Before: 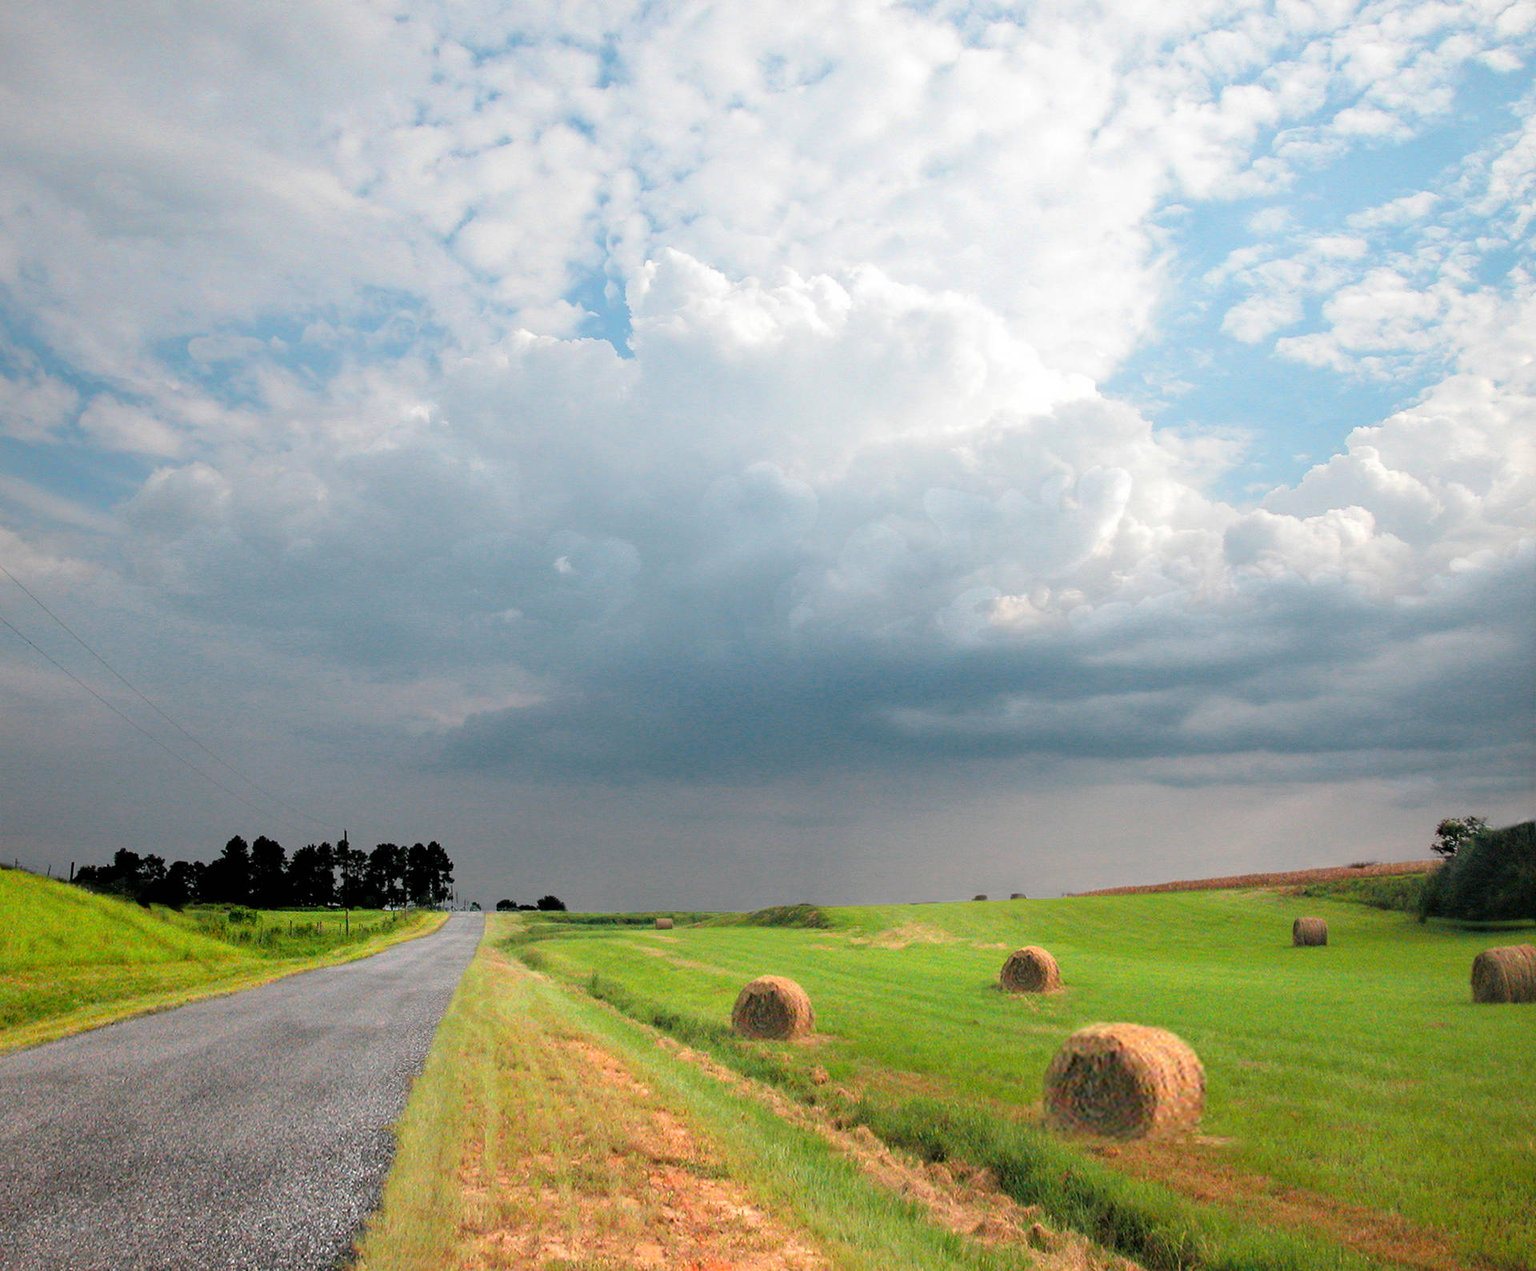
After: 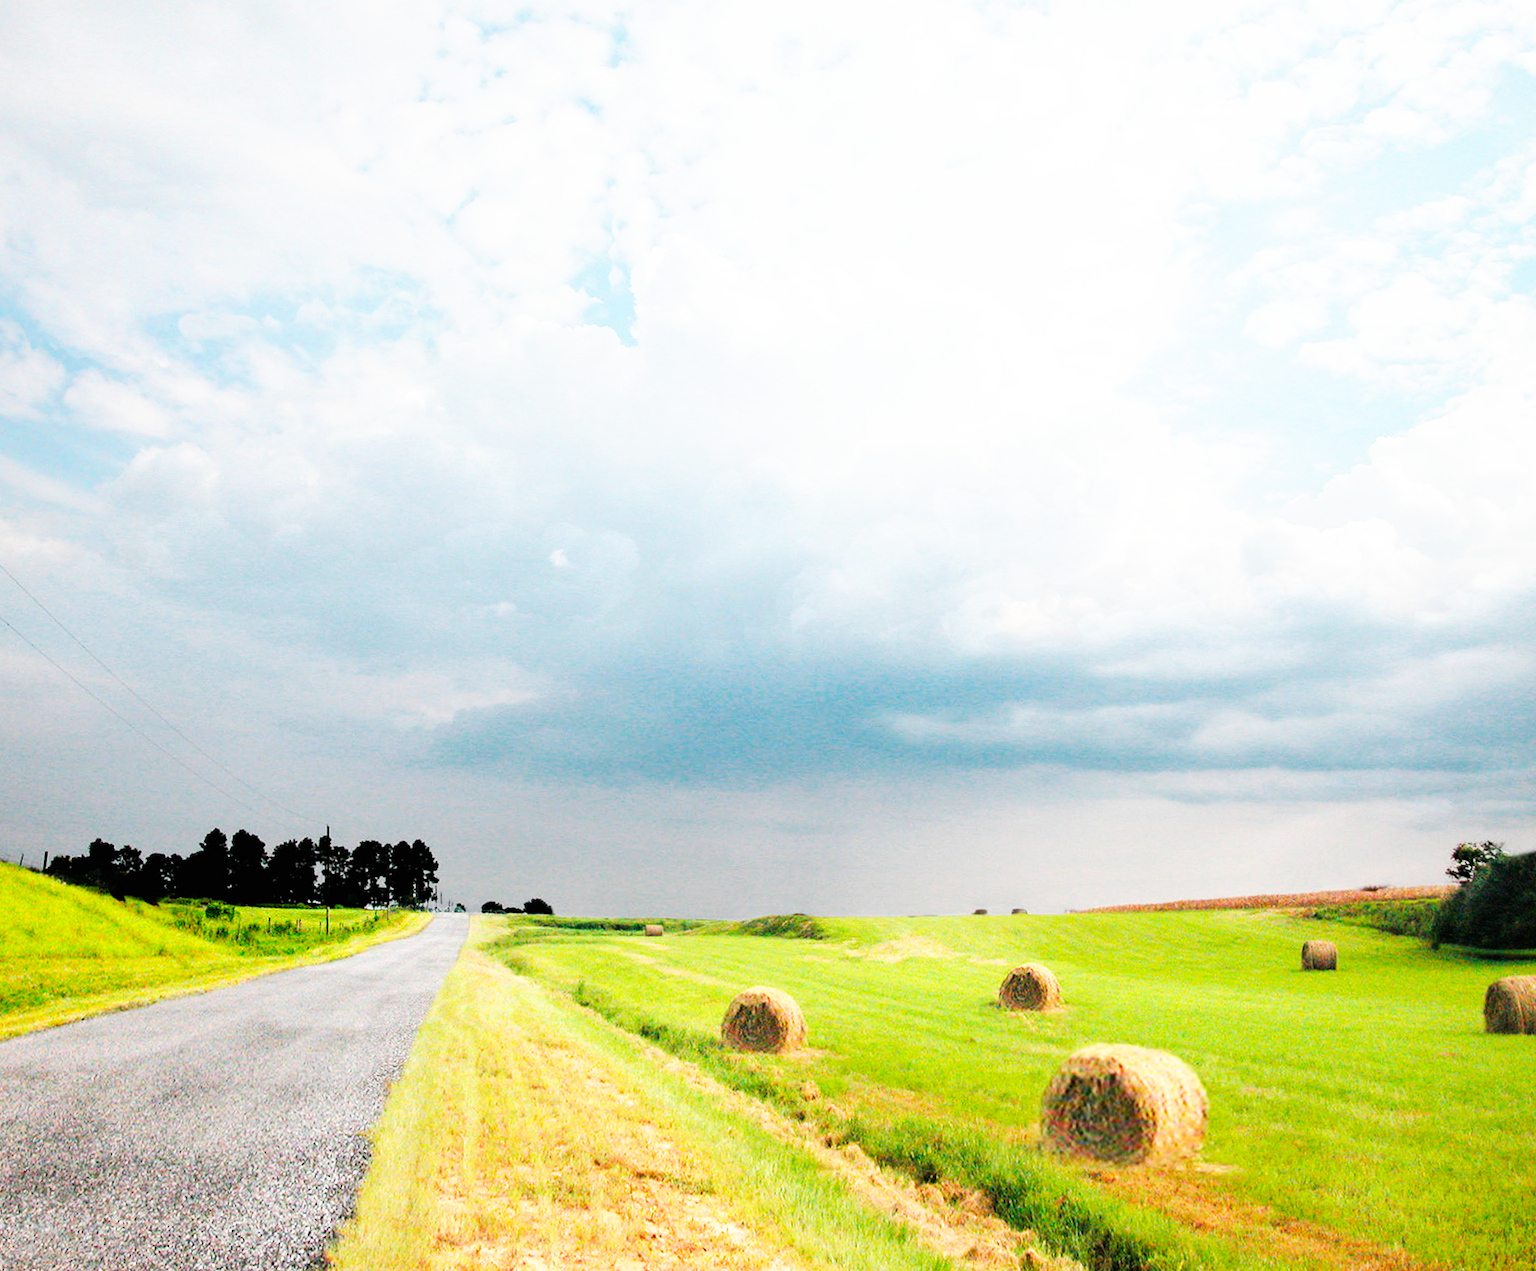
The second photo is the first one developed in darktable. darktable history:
base curve: curves: ch0 [(0, 0) (0.007, 0.004) (0.027, 0.03) (0.046, 0.07) (0.207, 0.54) (0.442, 0.872) (0.673, 0.972) (1, 1)], preserve colors none
crop and rotate: angle -1.45°
